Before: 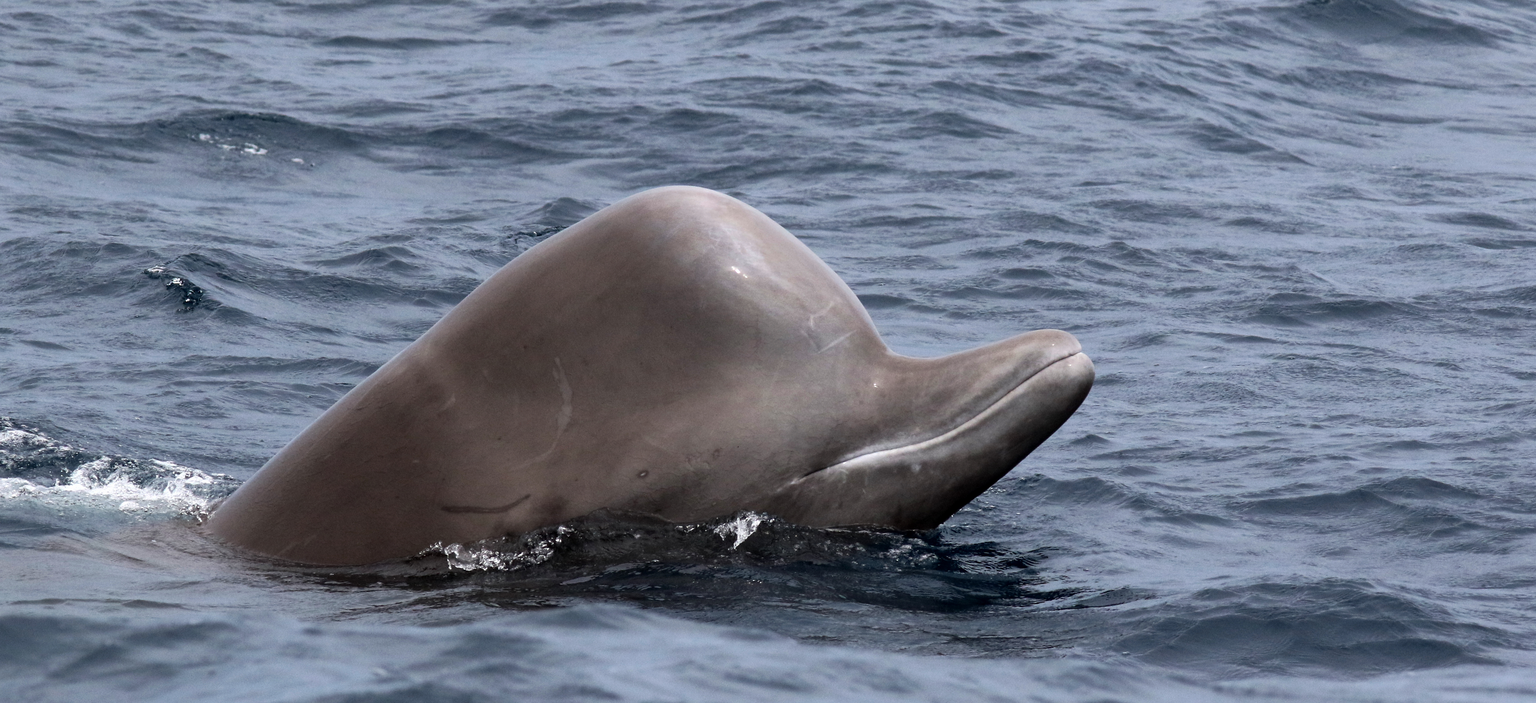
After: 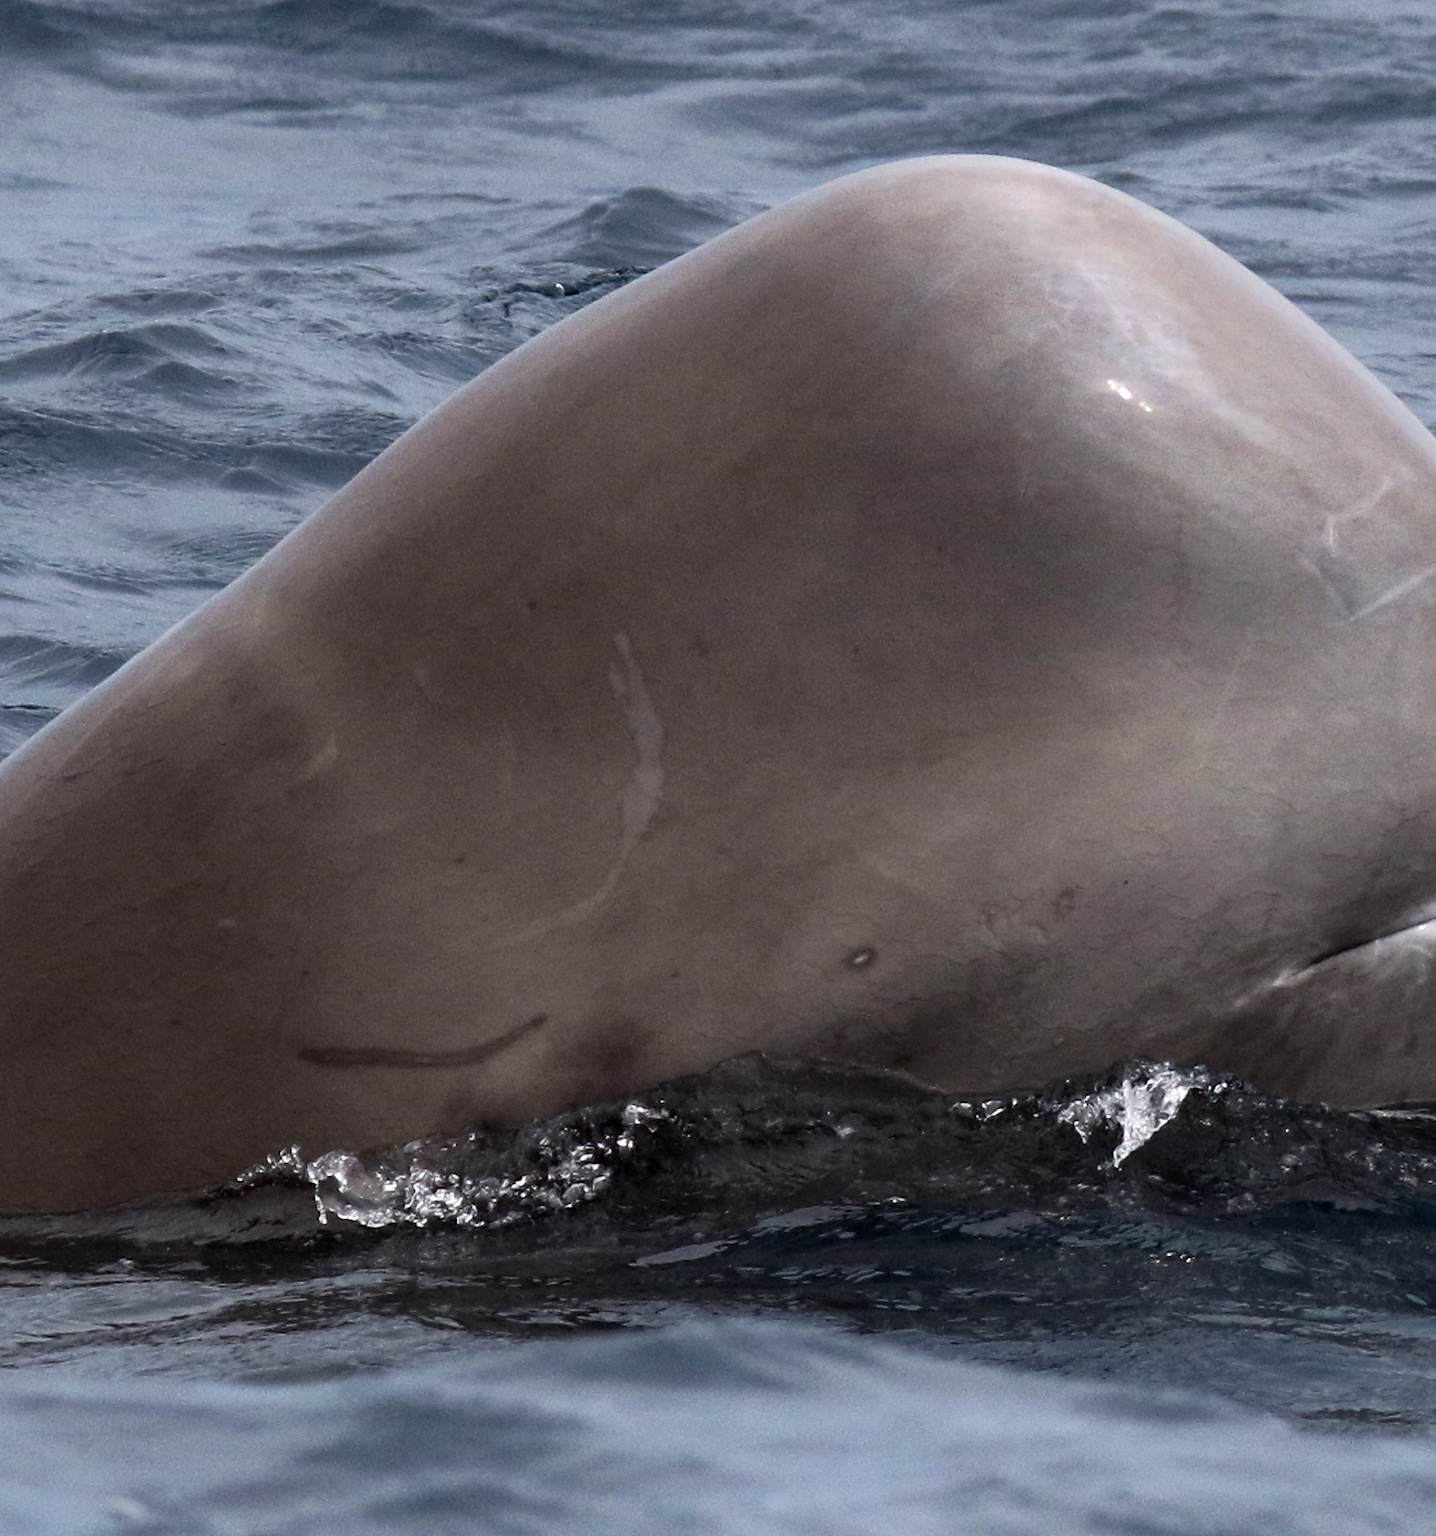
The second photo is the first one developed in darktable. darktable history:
crop and rotate: left 21.77%, top 18.528%, right 44.676%, bottom 2.997%
exposure: compensate highlight preservation false
